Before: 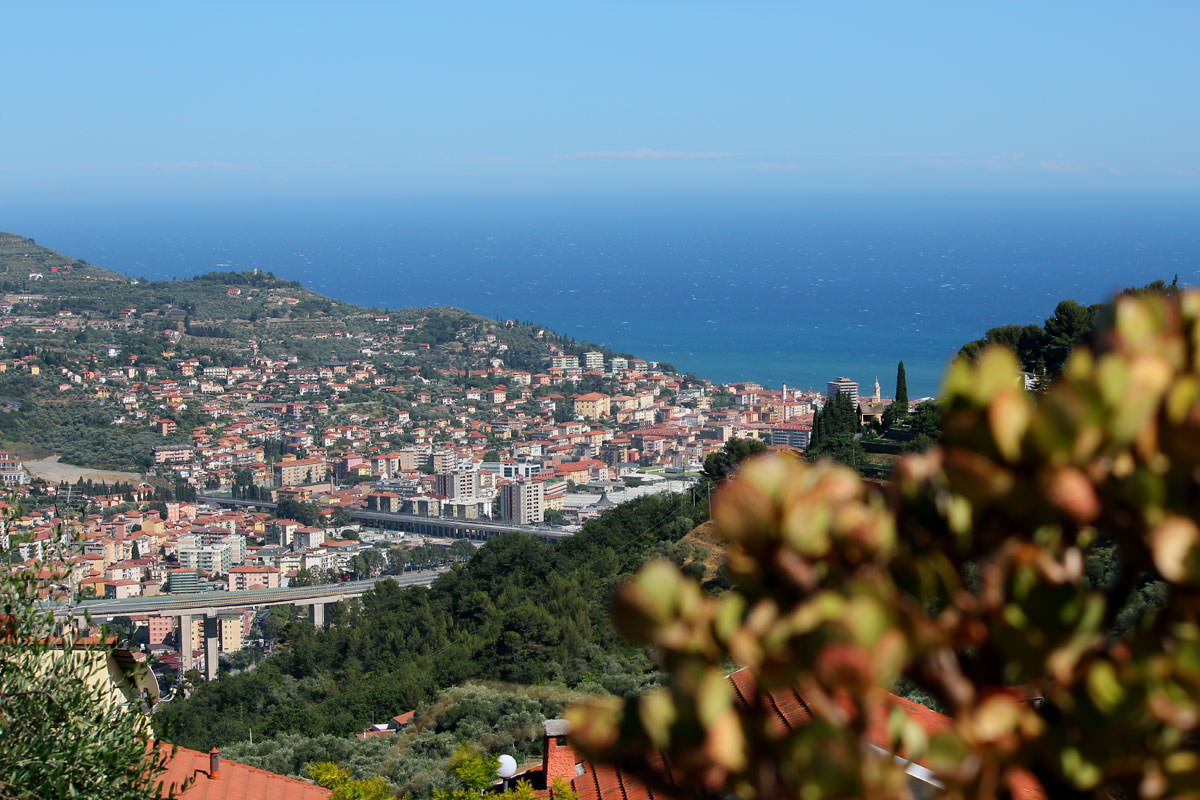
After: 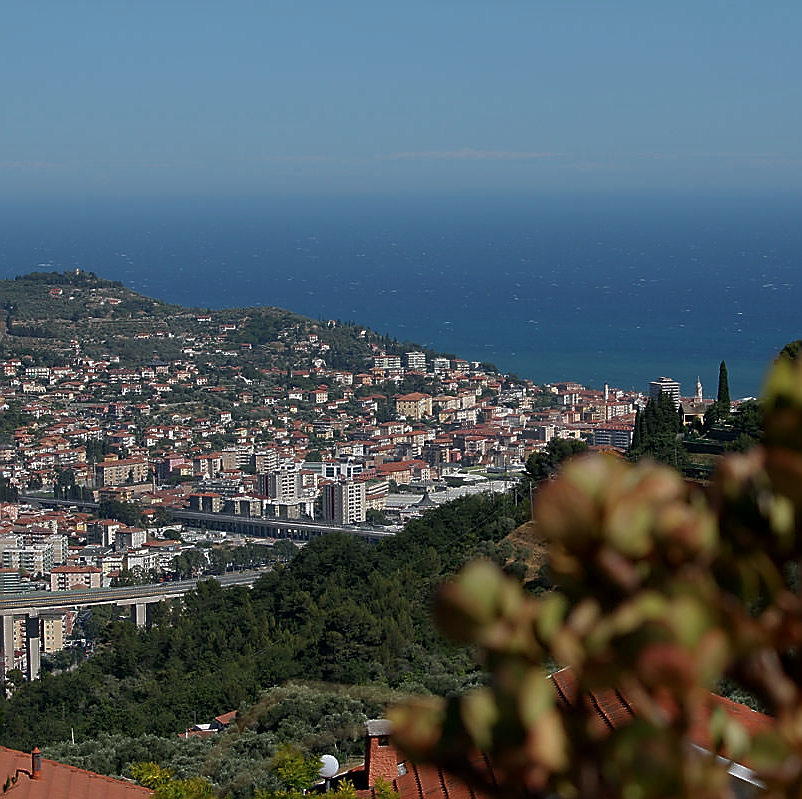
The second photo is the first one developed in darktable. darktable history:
tone equalizer: on, module defaults
sharpen: radius 1.358, amount 1.246, threshold 0.831
crop and rotate: left 14.9%, right 18.186%
tone curve: curves: ch0 [(0, 0) (0.91, 0.76) (0.997, 0.913)], color space Lab, linked channels, preserve colors none
